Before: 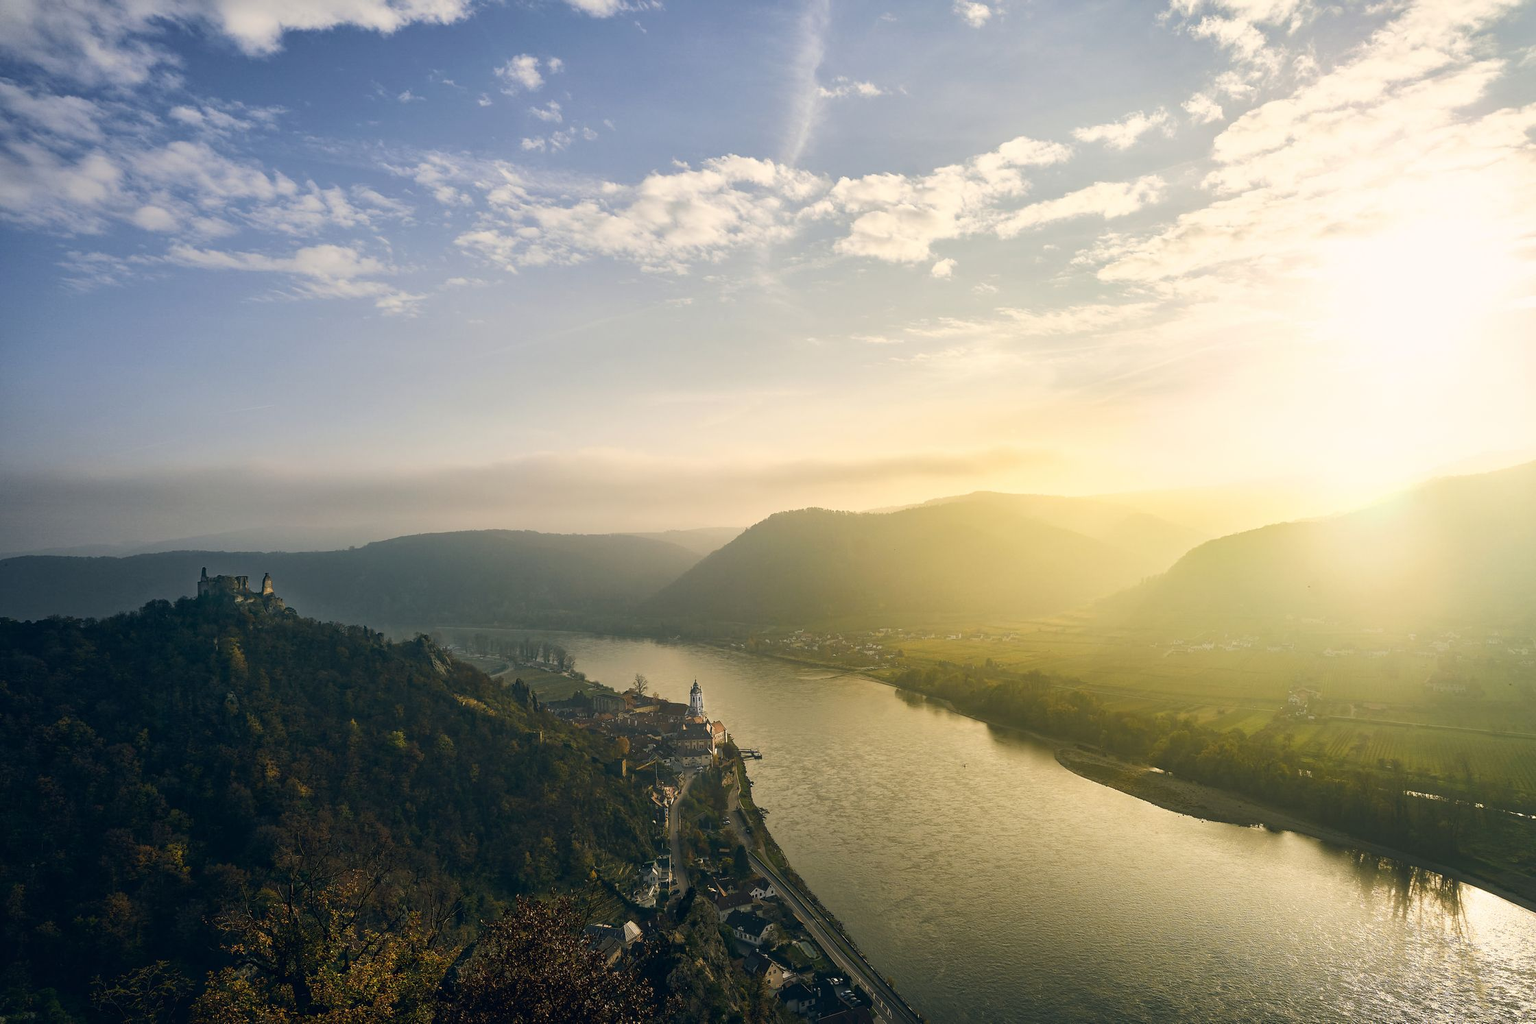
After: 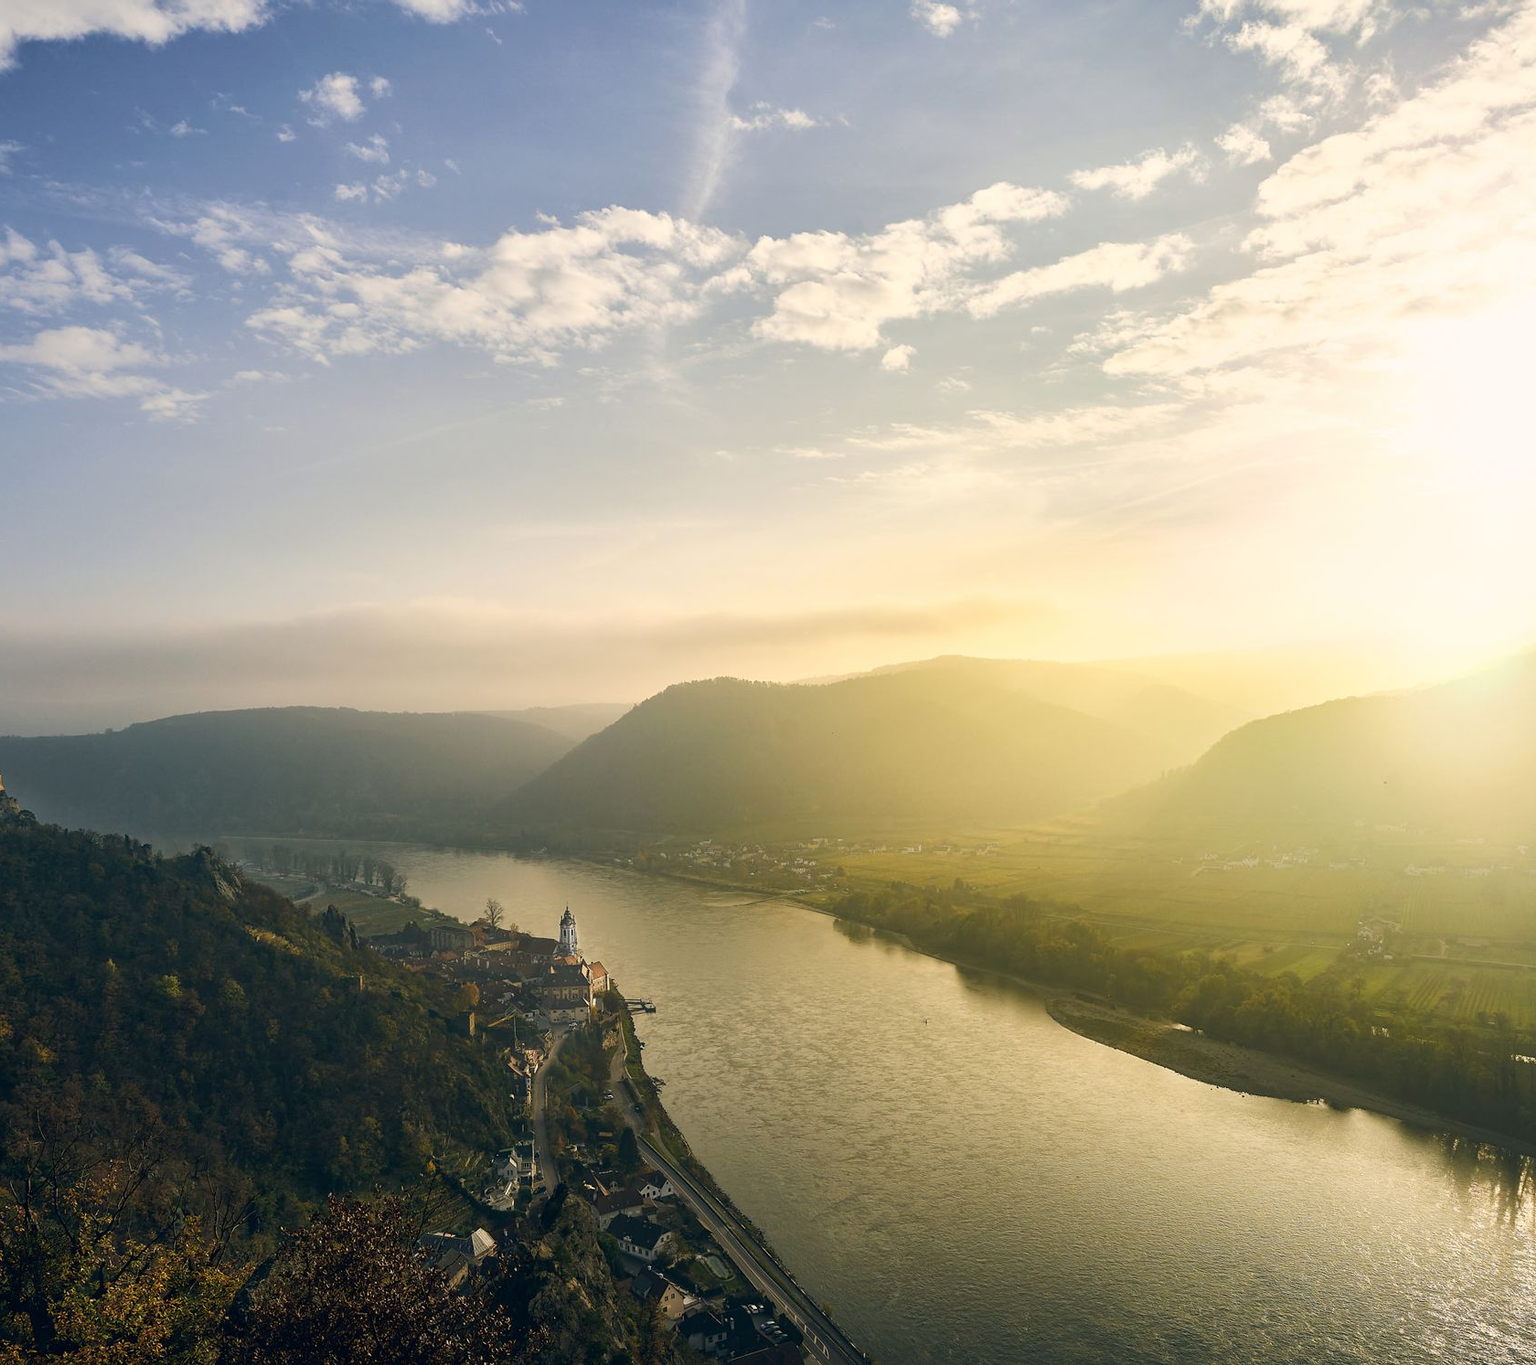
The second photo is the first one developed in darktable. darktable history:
crop and rotate: left 17.614%, right 7.386%
